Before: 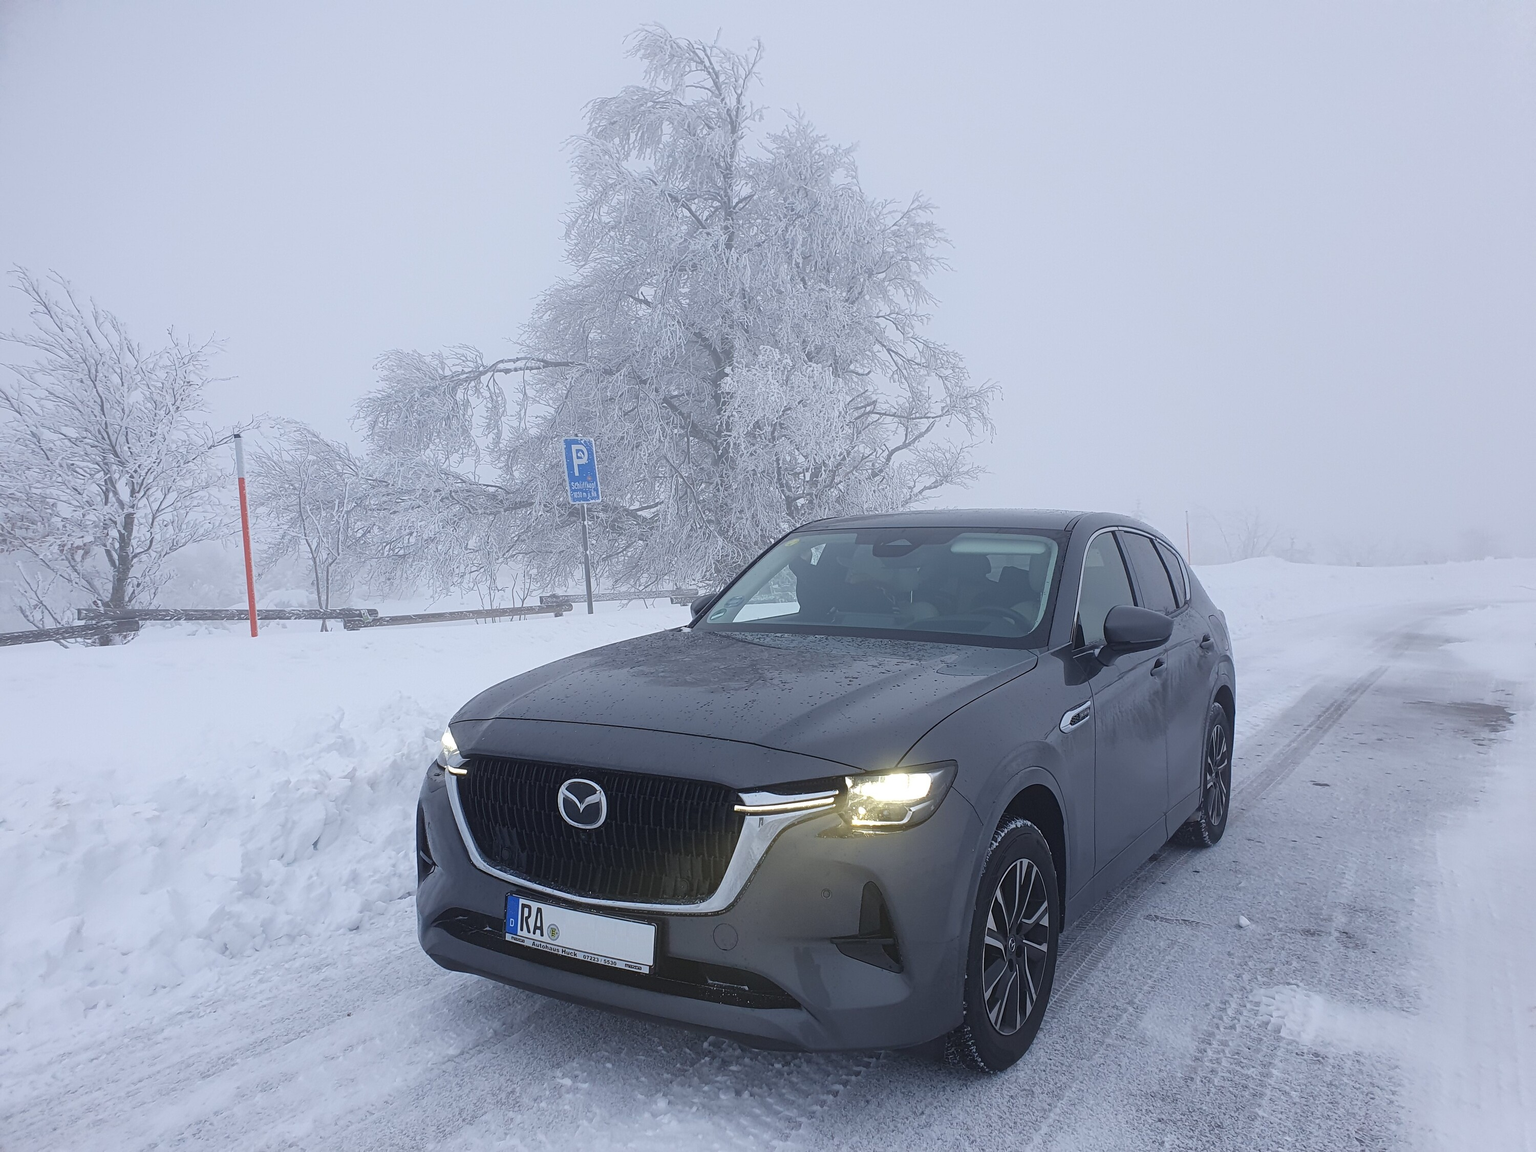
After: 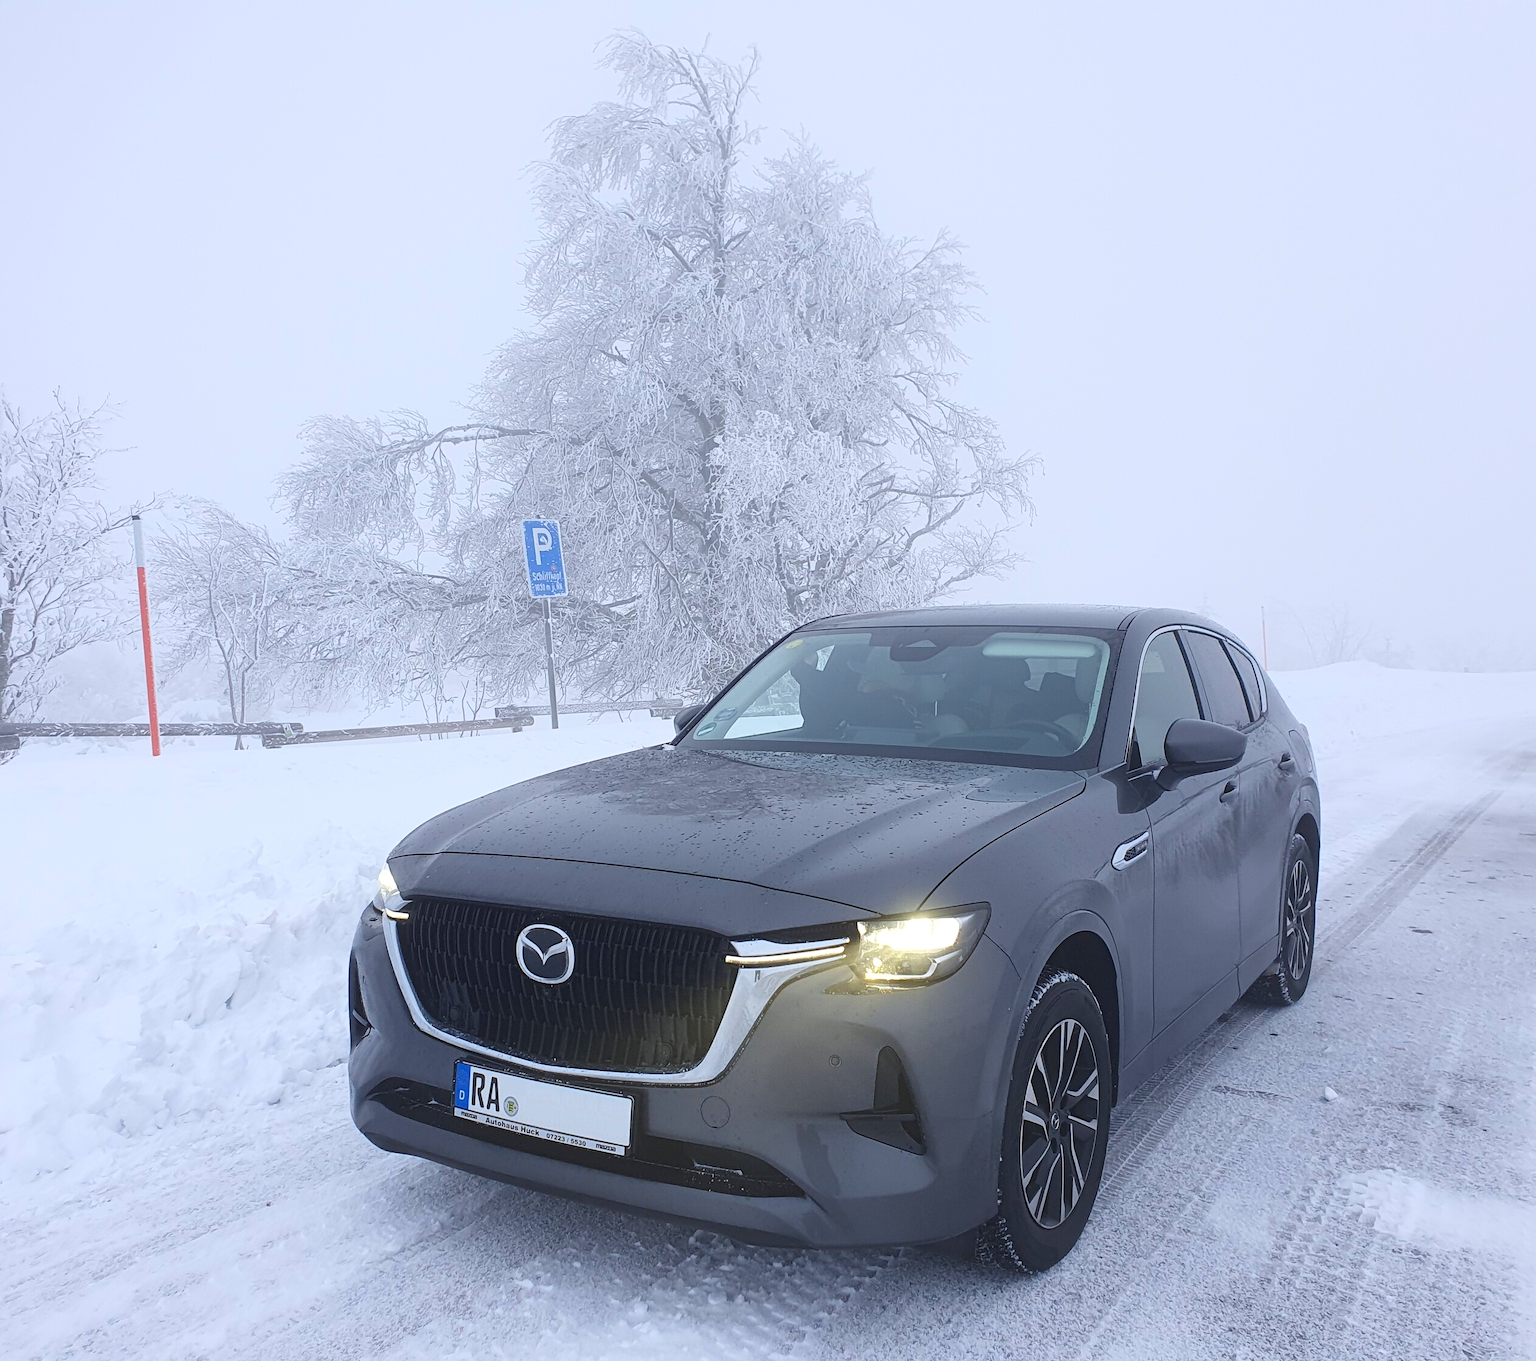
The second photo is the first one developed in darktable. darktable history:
contrast brightness saturation: contrast 0.2, brightness 0.16, saturation 0.22
crop: left 8.026%, right 7.374%
